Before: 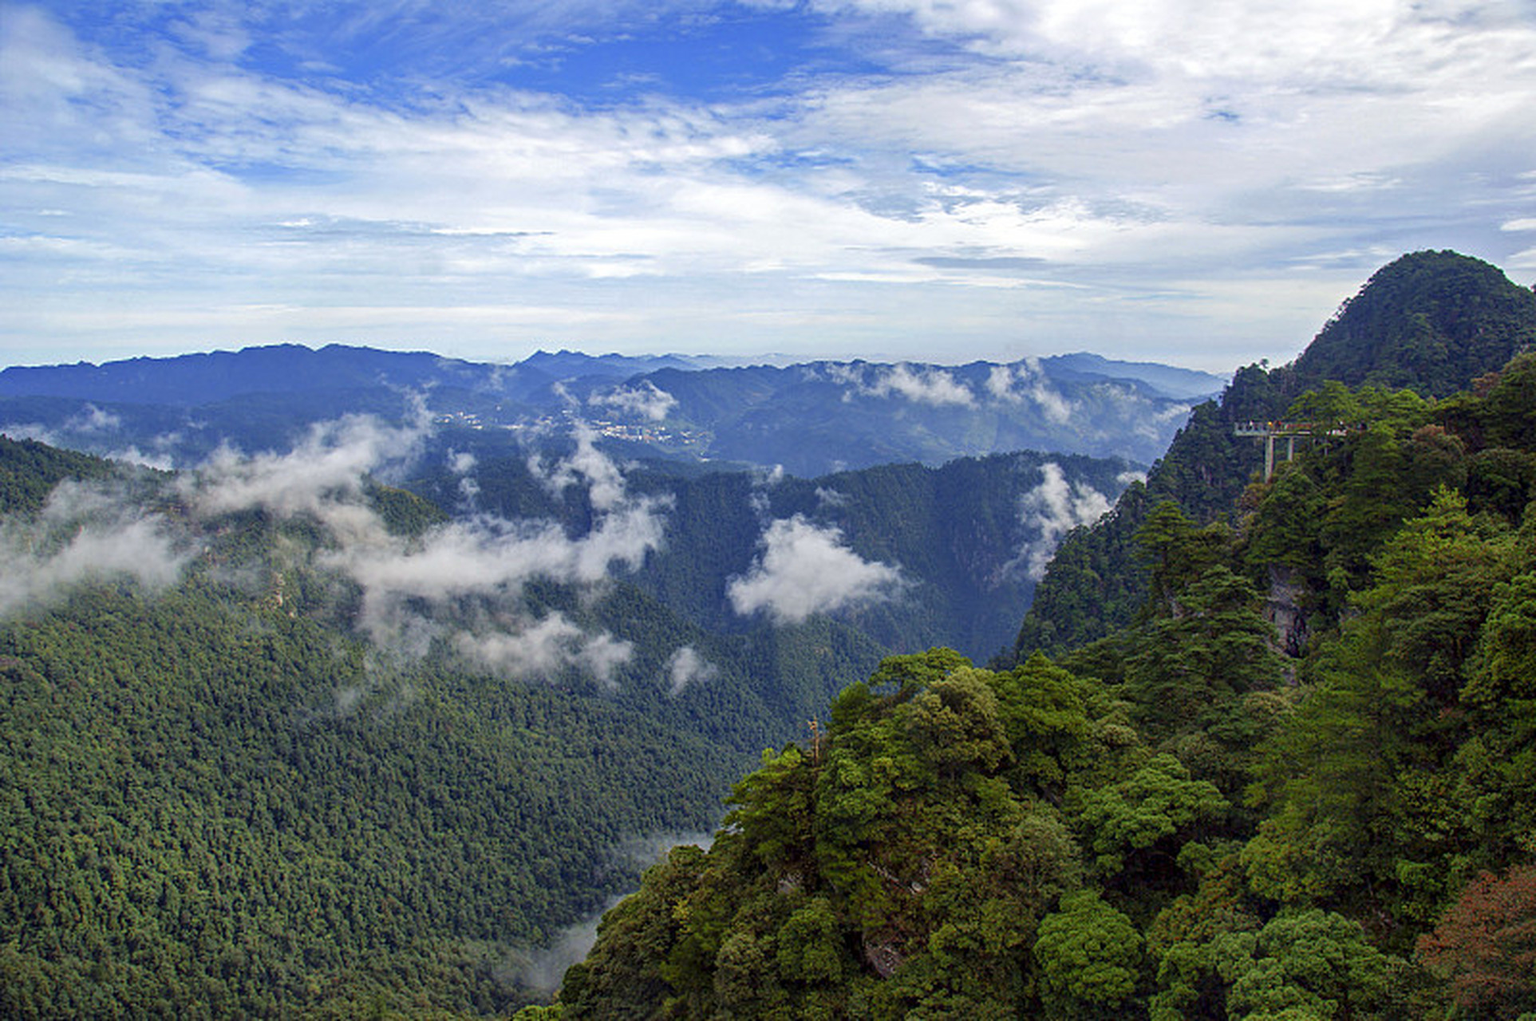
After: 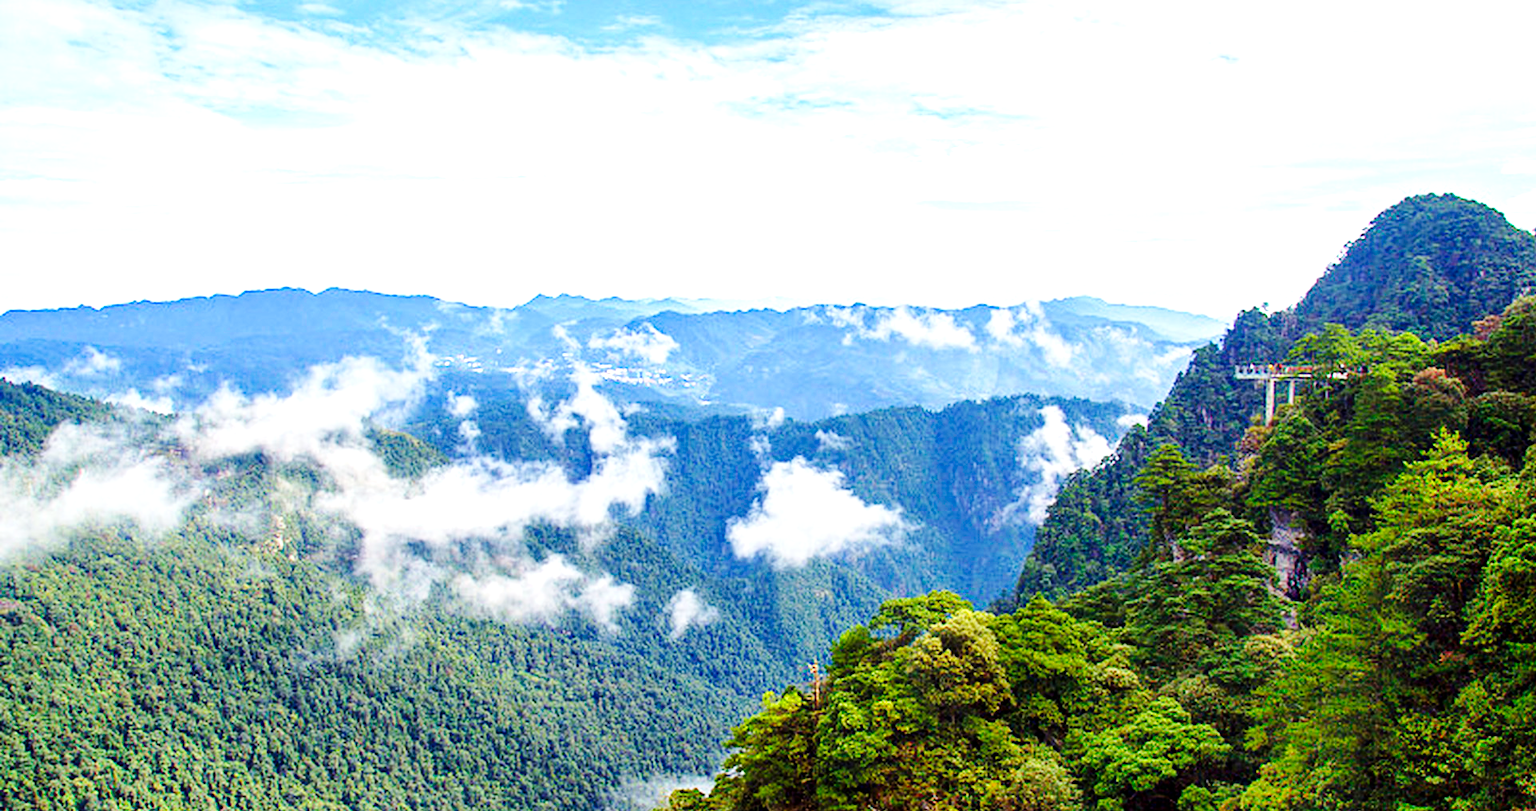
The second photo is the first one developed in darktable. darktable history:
crop and rotate: top 5.65%, bottom 14.88%
exposure: exposure 1.272 EV, compensate highlight preservation false
base curve: curves: ch0 [(0, 0) (0.032, 0.025) (0.121, 0.166) (0.206, 0.329) (0.605, 0.79) (1, 1)], preserve colors none
